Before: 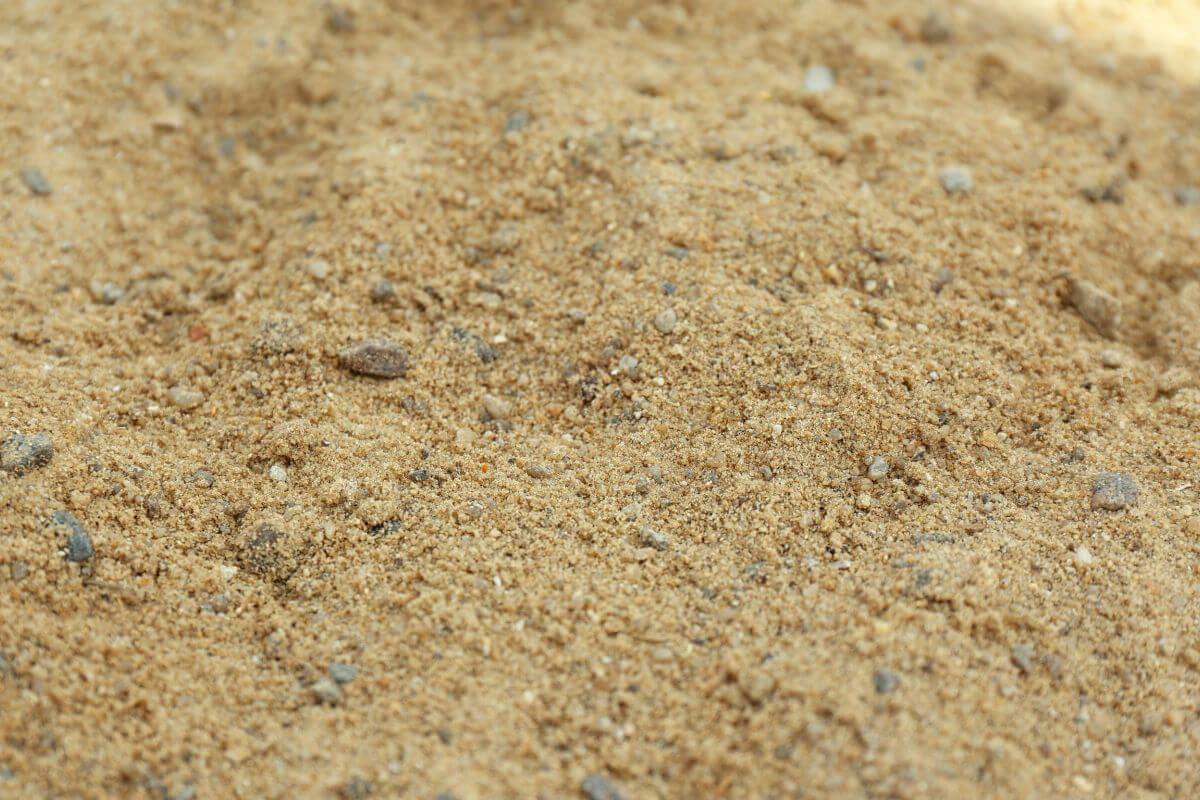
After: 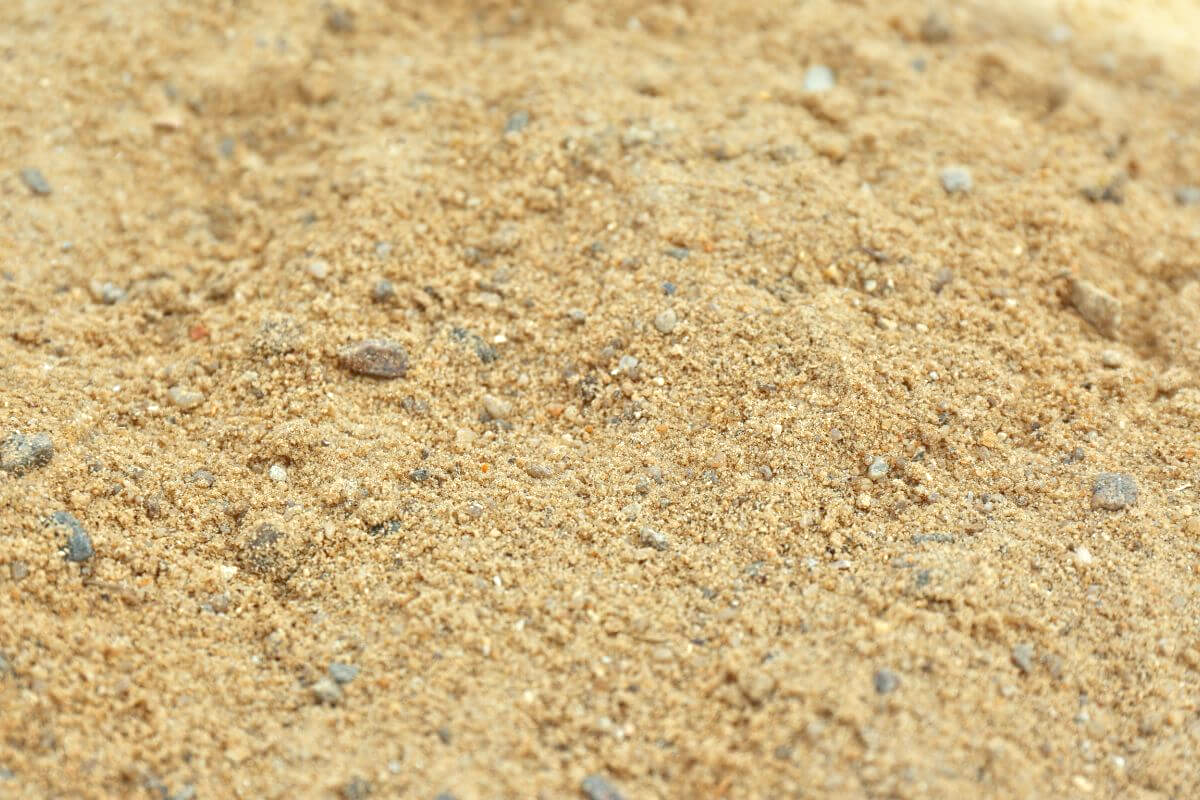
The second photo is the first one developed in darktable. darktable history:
tone equalizer: -8 EV 2 EV, -7 EV 1.97 EV, -6 EV 1.98 EV, -5 EV 1.98 EV, -4 EV 1.97 EV, -3 EV 1.49 EV, -2 EV 0.998 EV, -1 EV 0.503 EV
